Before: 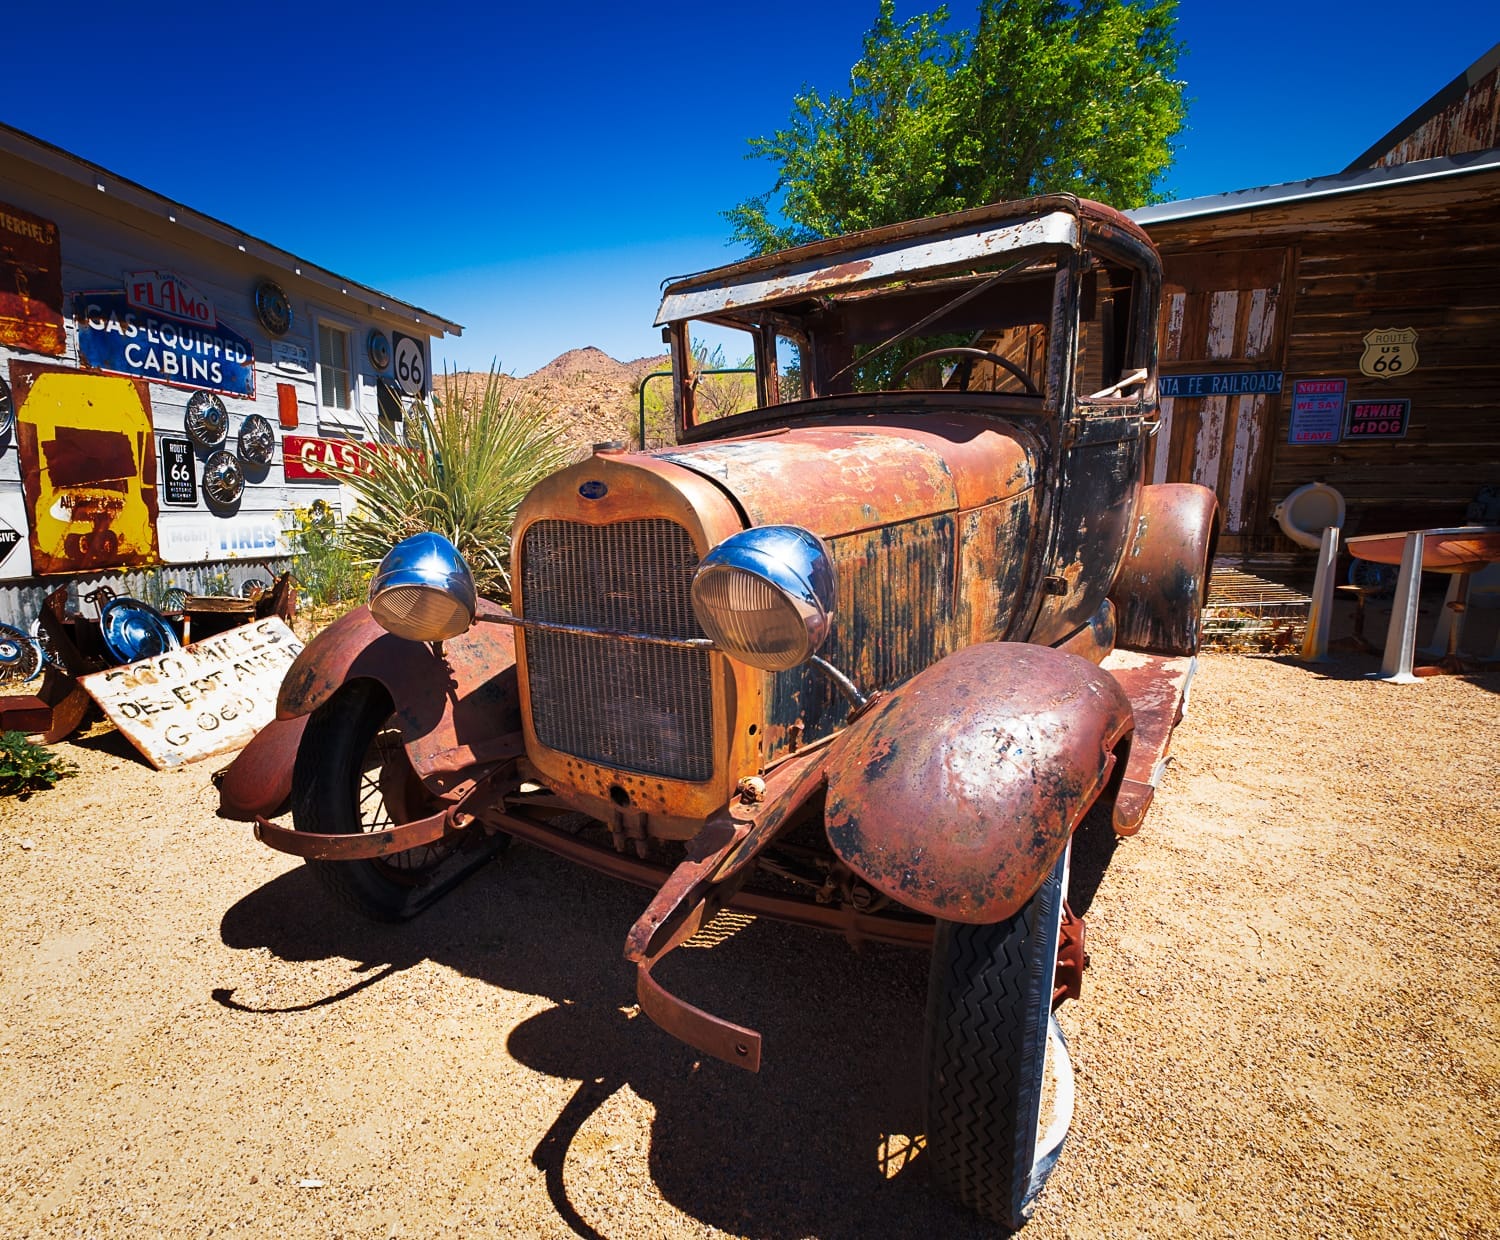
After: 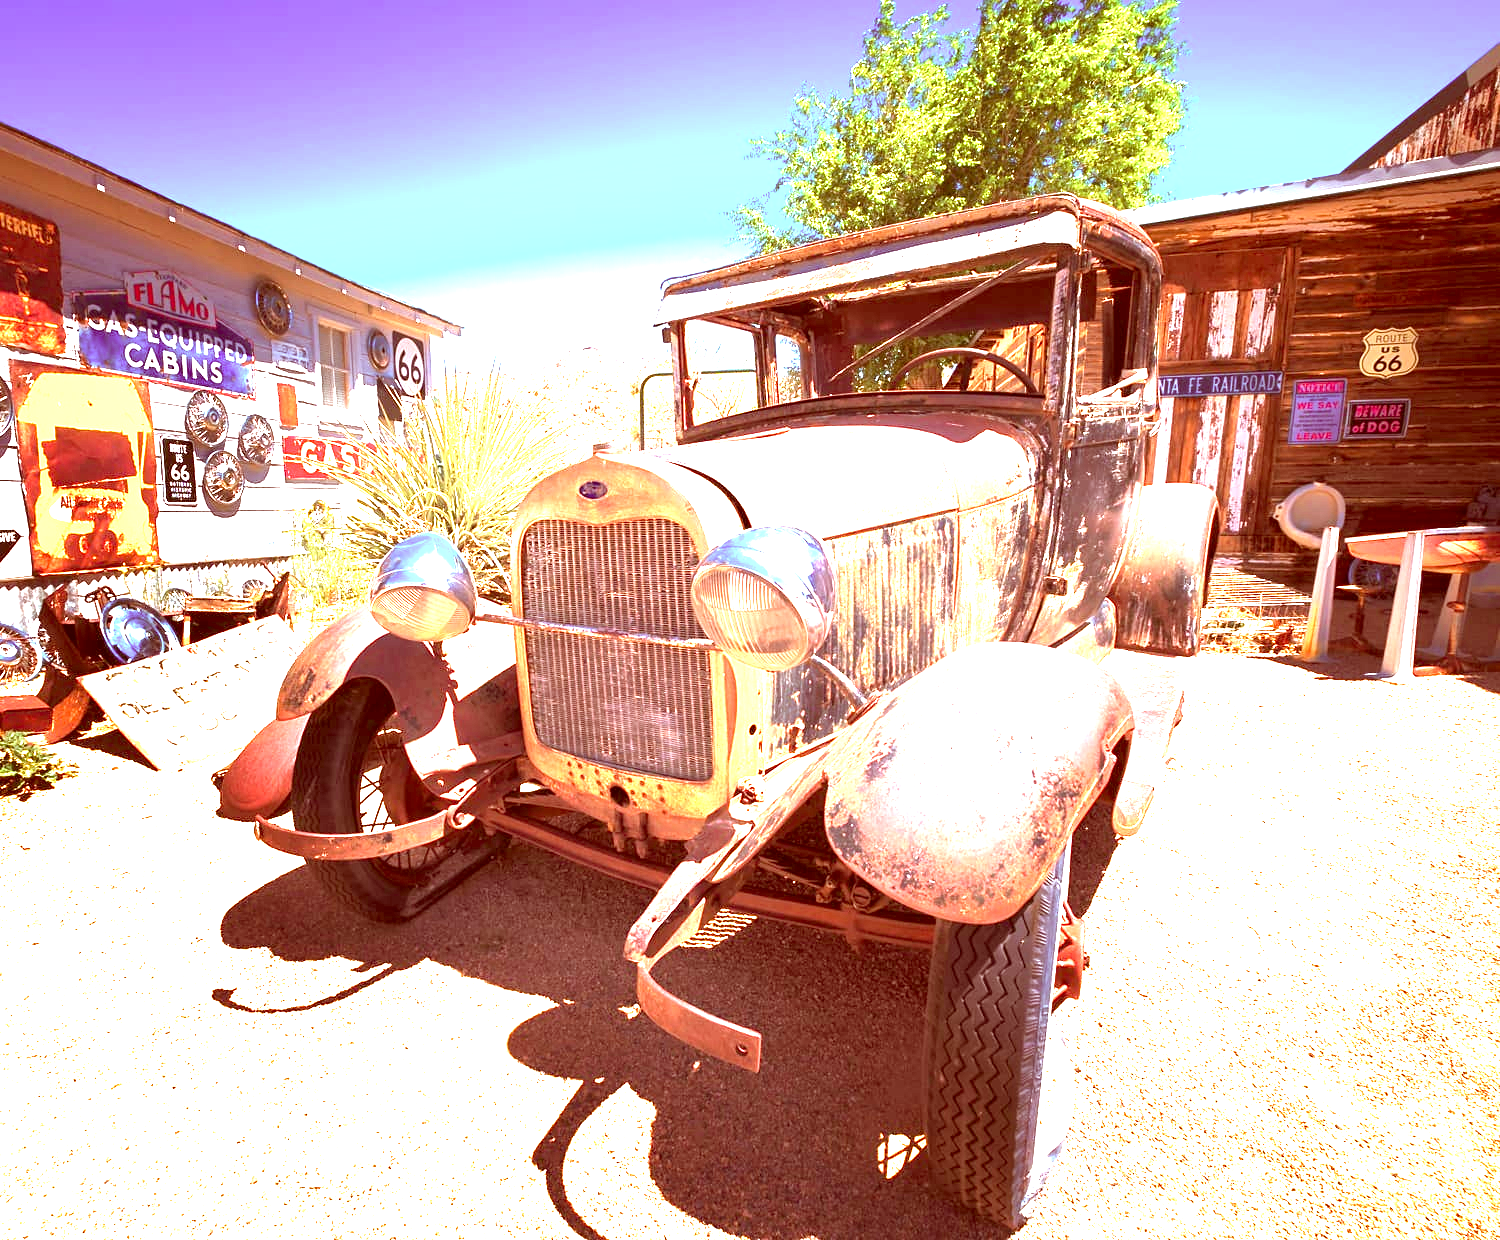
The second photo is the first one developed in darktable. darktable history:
exposure: exposure 2.988 EV, compensate highlight preservation false
color correction: highlights a* 9.37, highlights b* 8.71, shadows a* 39.75, shadows b* 39.24, saturation 0.797
